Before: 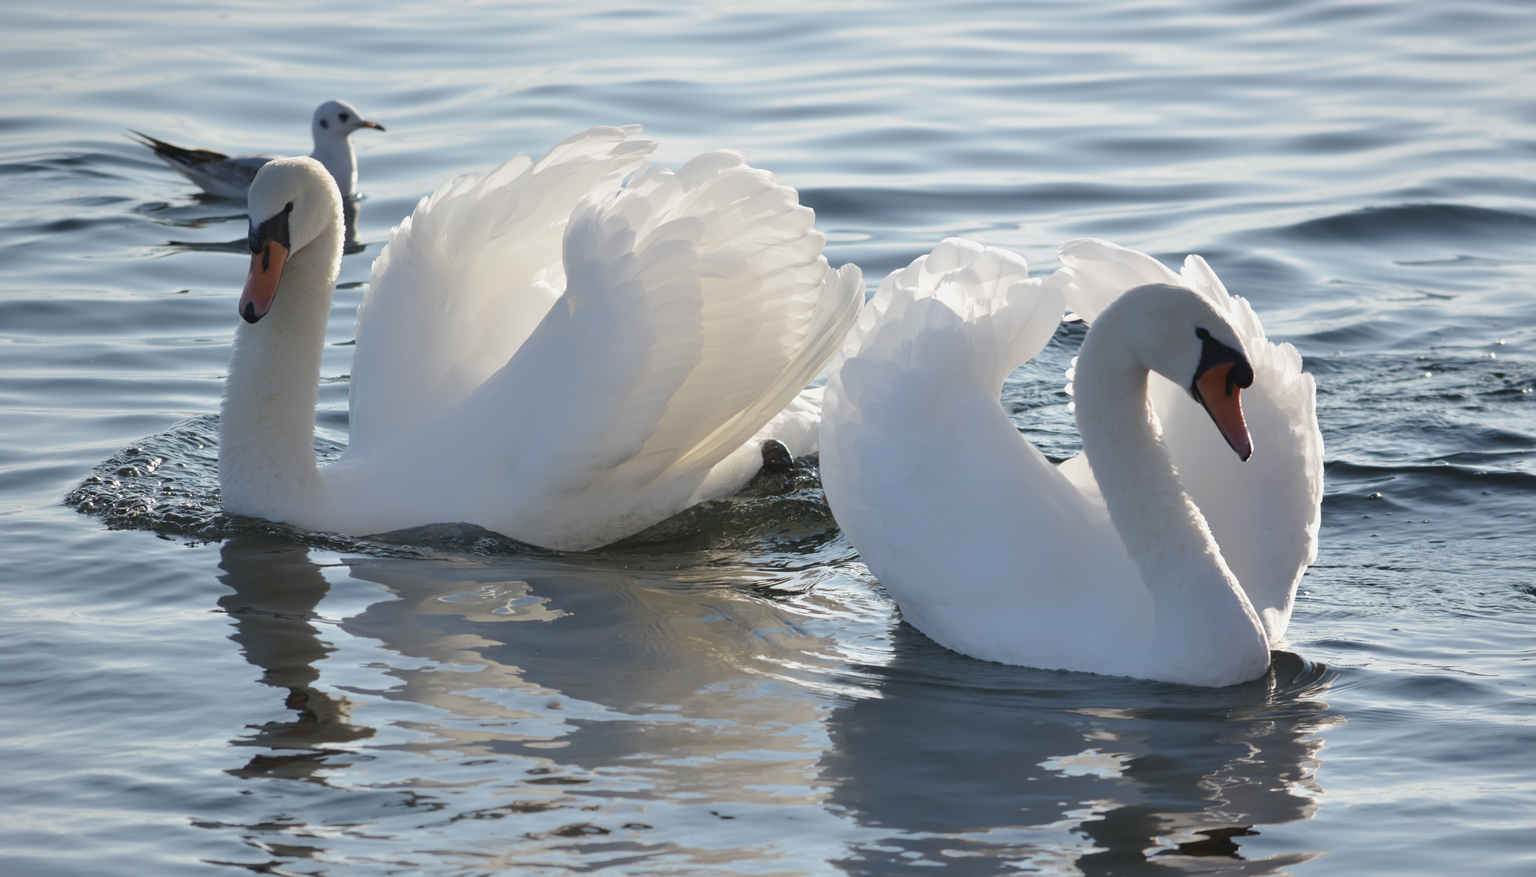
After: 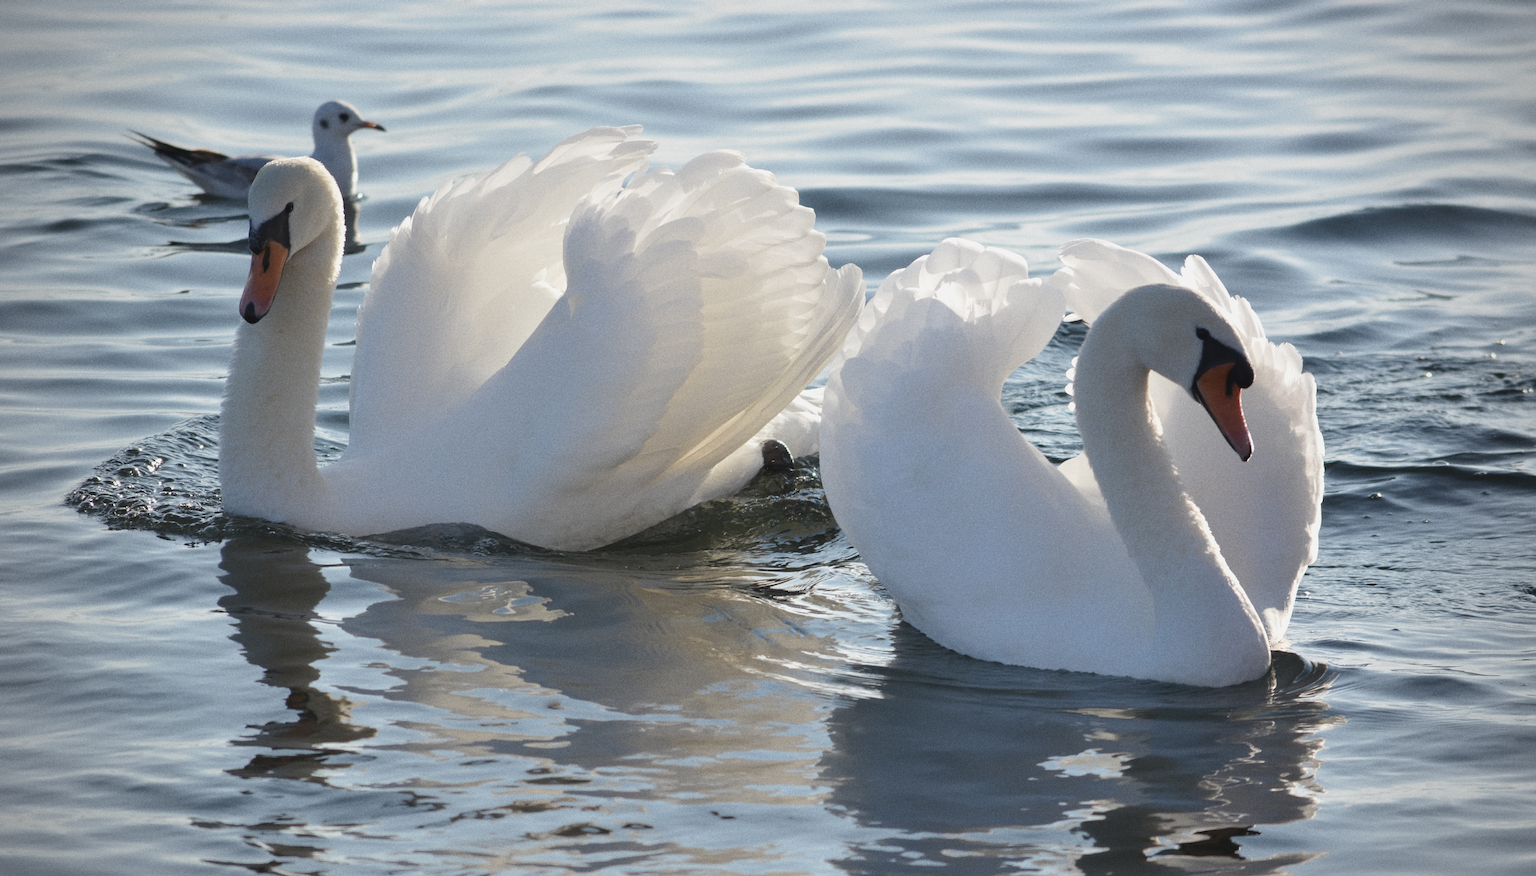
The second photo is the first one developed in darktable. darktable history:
grain: on, module defaults
vignetting: on, module defaults
white balance: emerald 1
